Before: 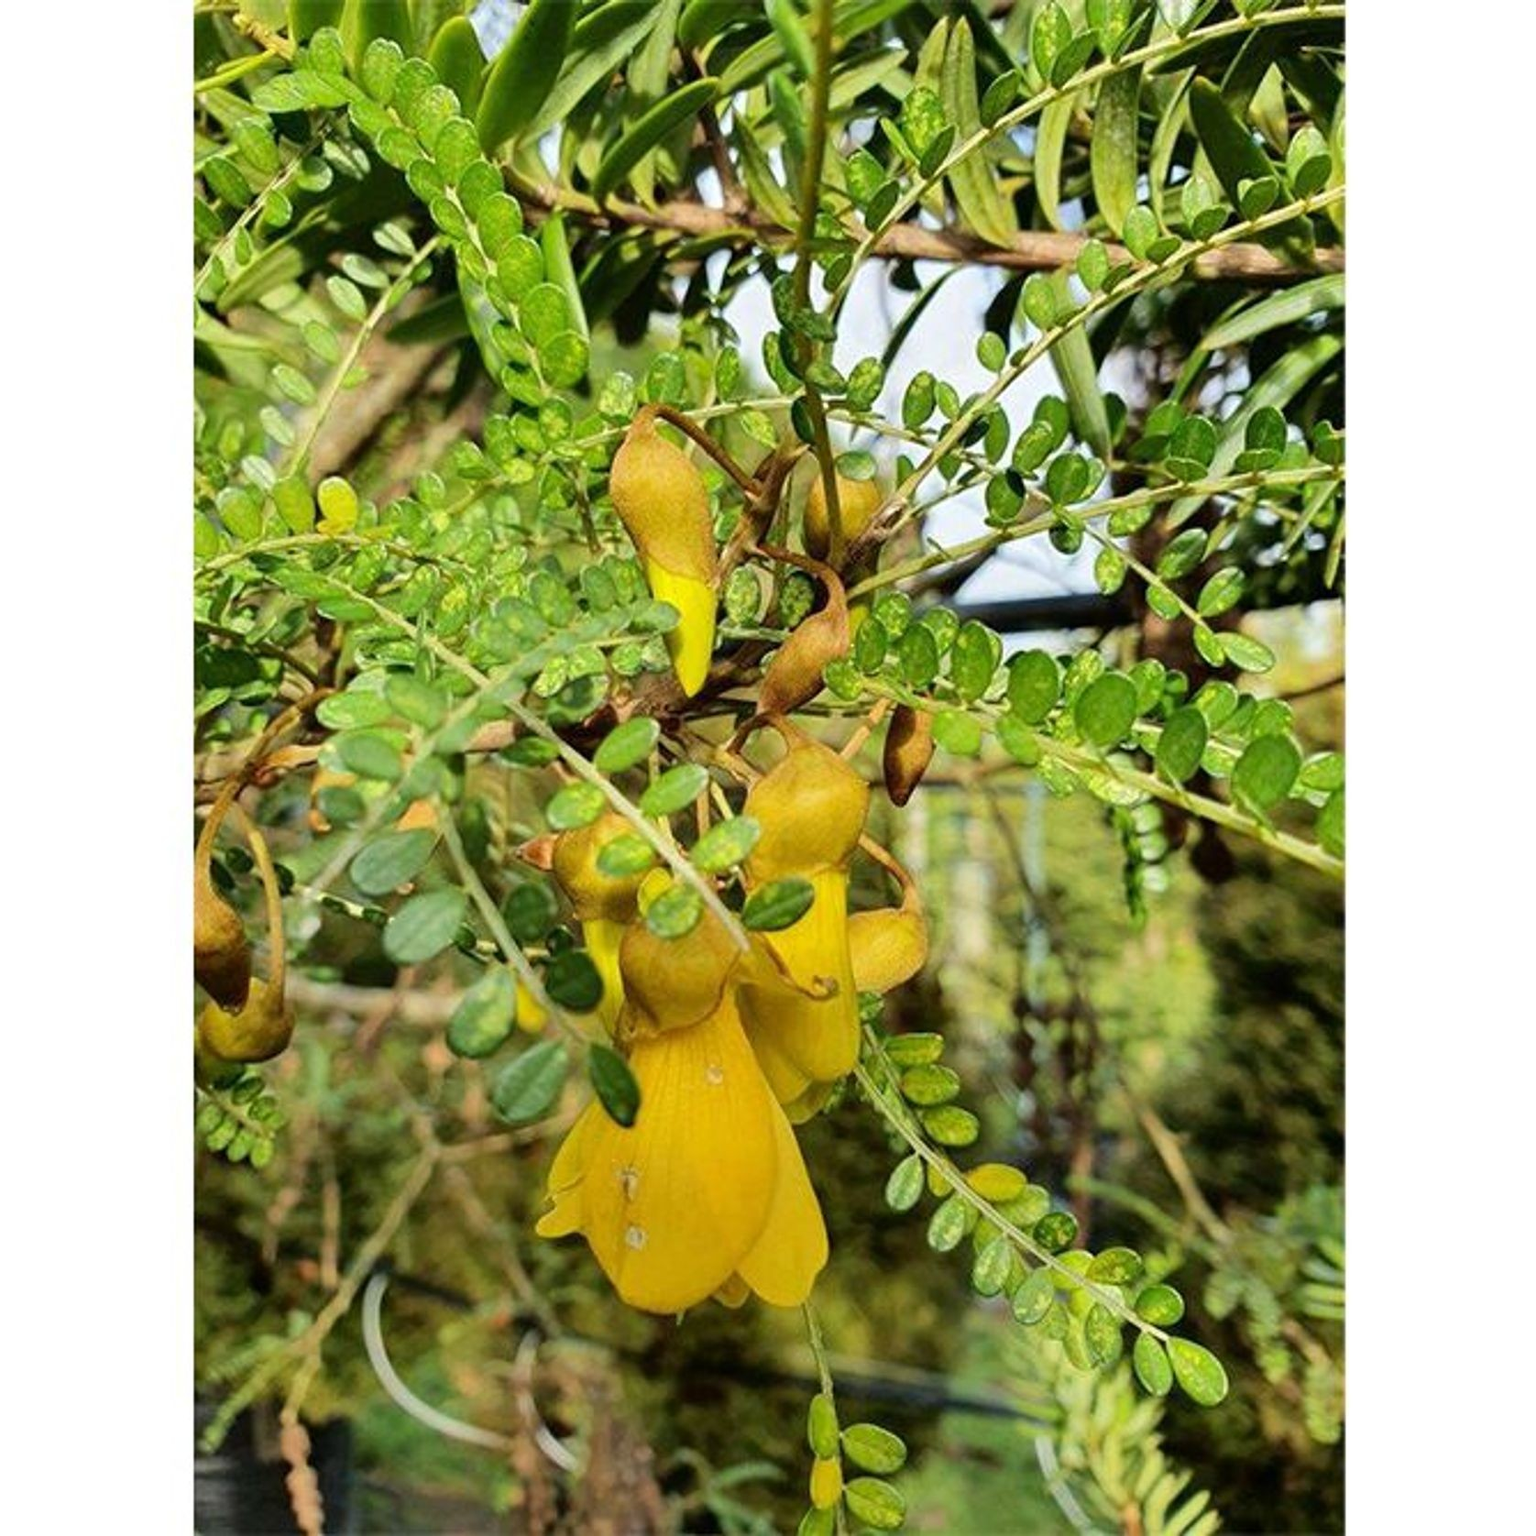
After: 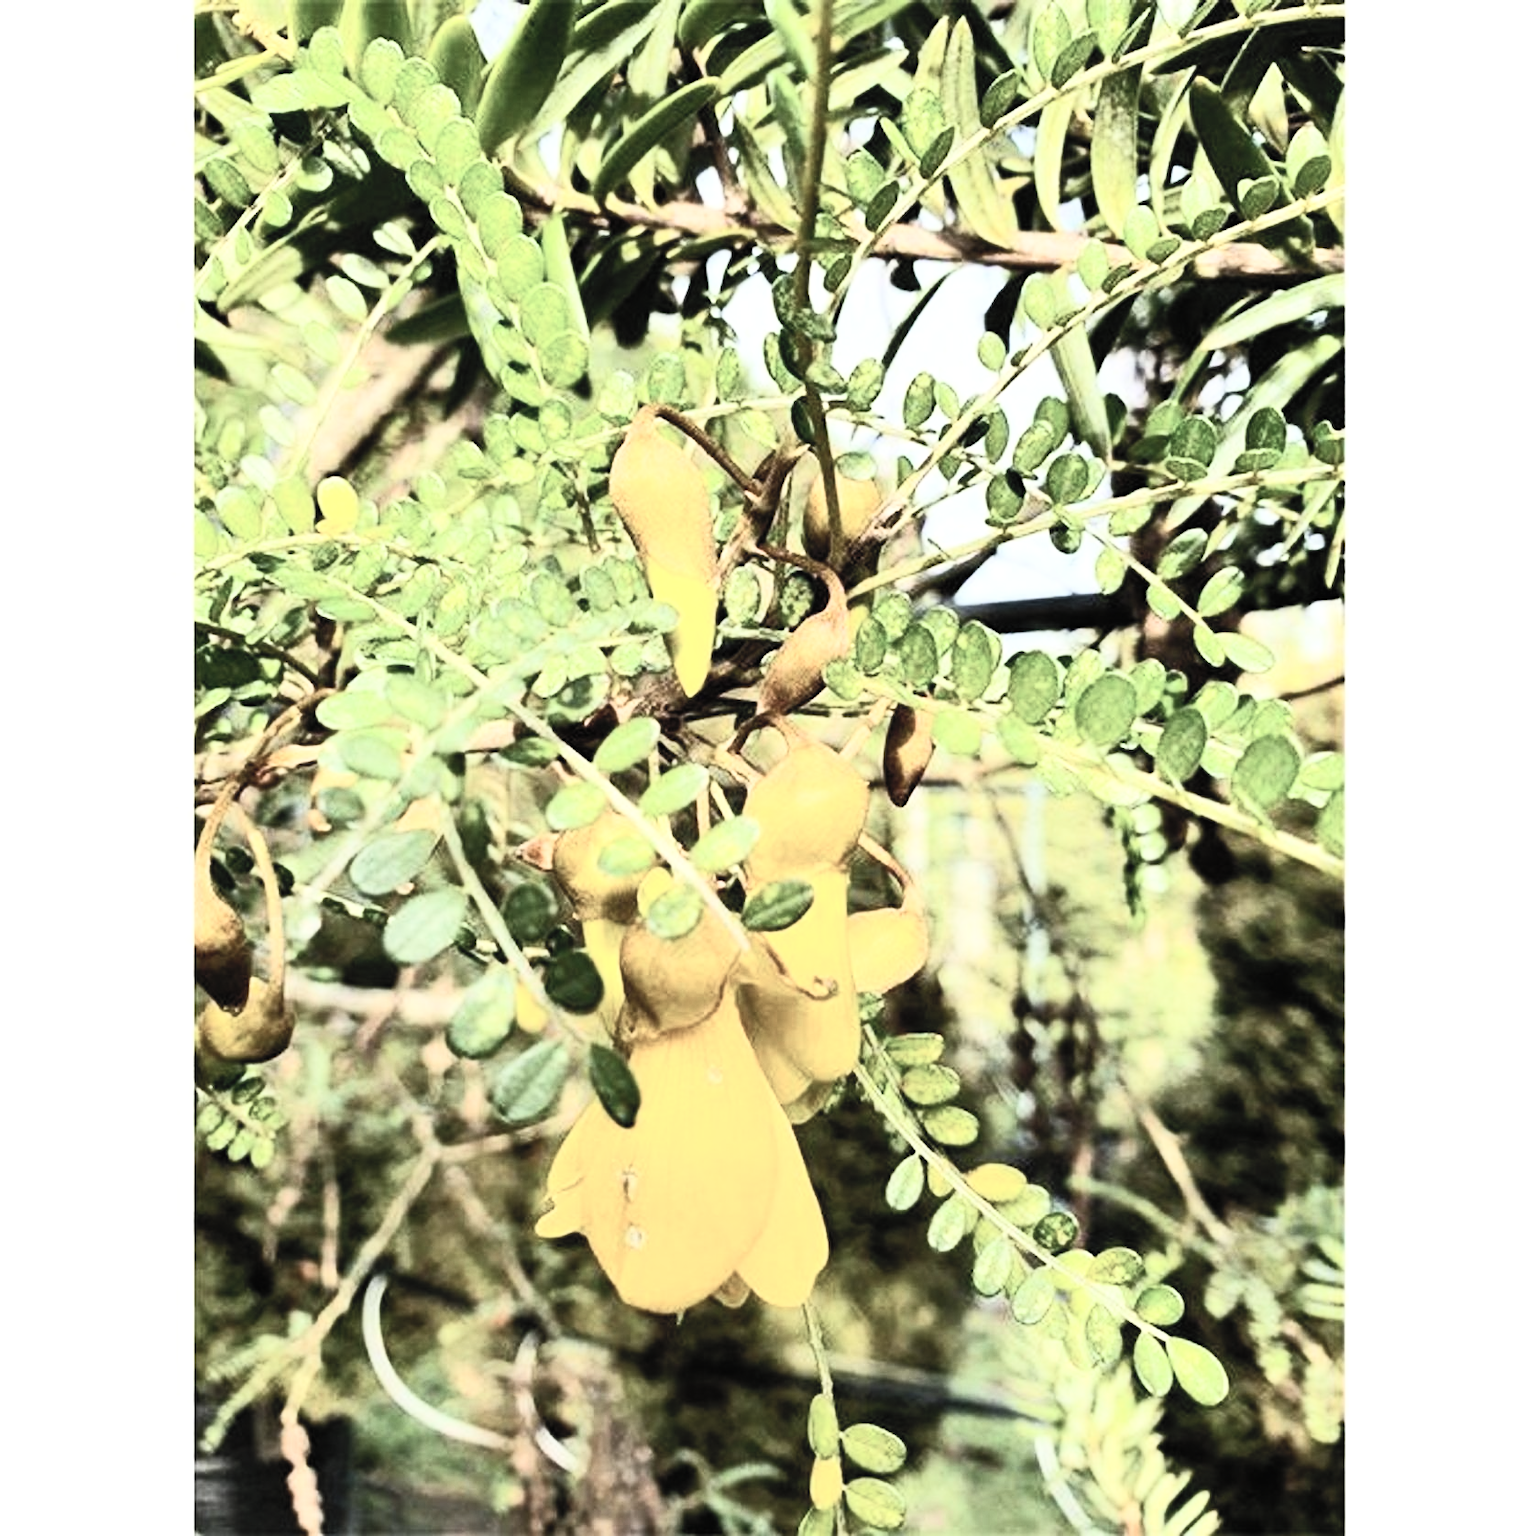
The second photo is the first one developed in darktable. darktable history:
levels: levels [0, 0.492, 0.984]
filmic rgb: black relative exposure -7.65 EV, white relative exposure 3.96 EV, hardness 4.01, contrast 1.099, highlights saturation mix -29.33%
contrast brightness saturation: contrast 0.587, brightness 0.57, saturation -0.341
